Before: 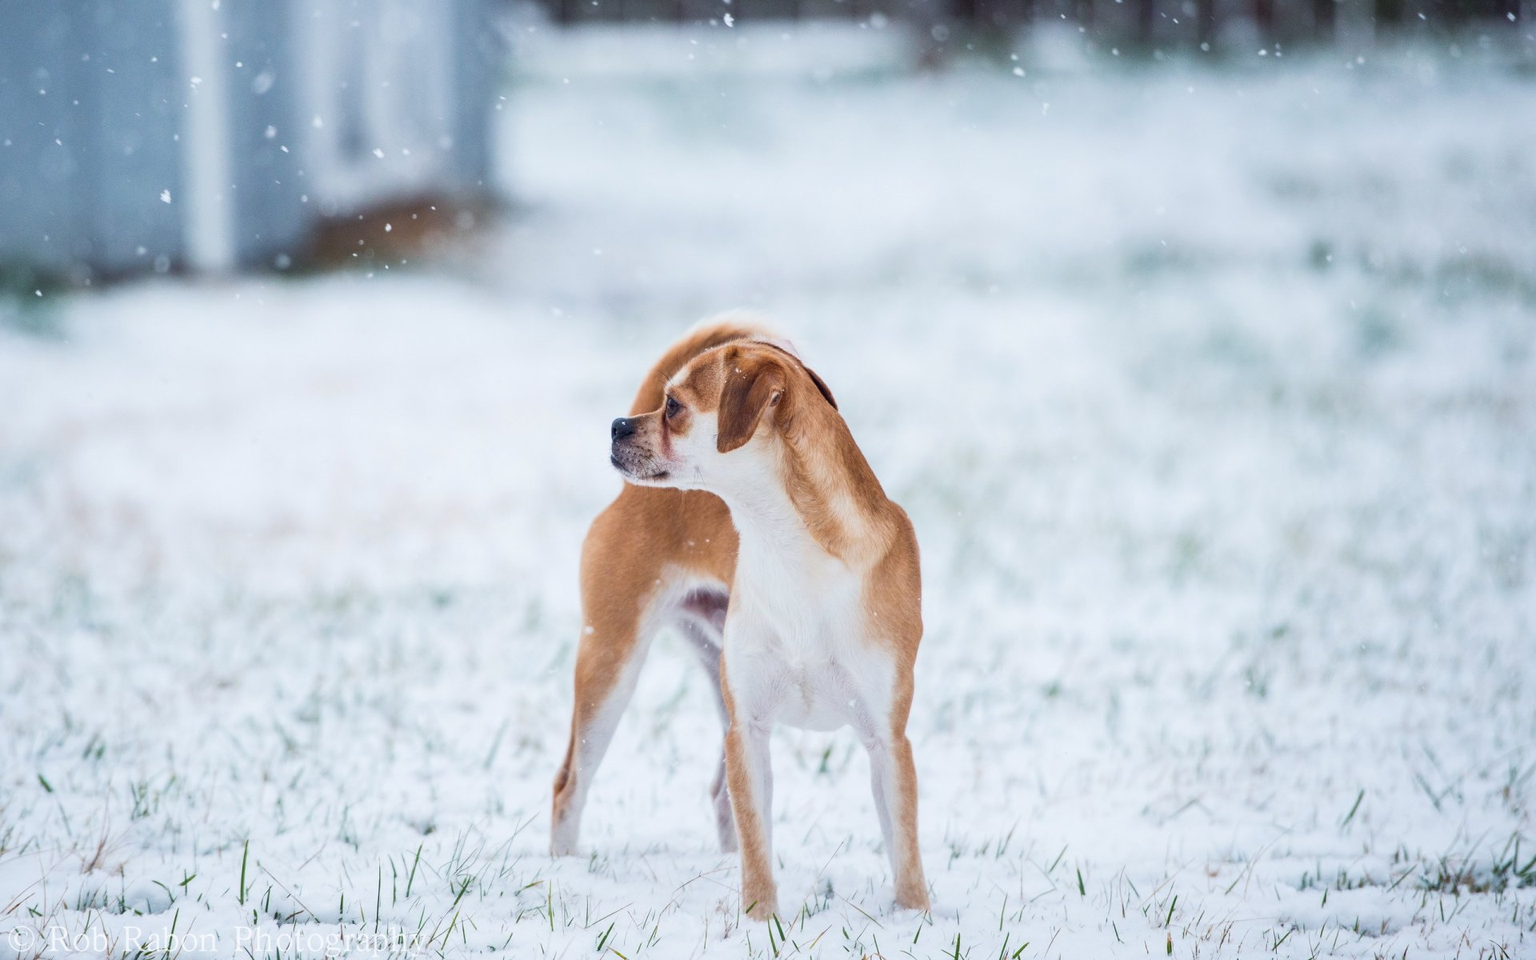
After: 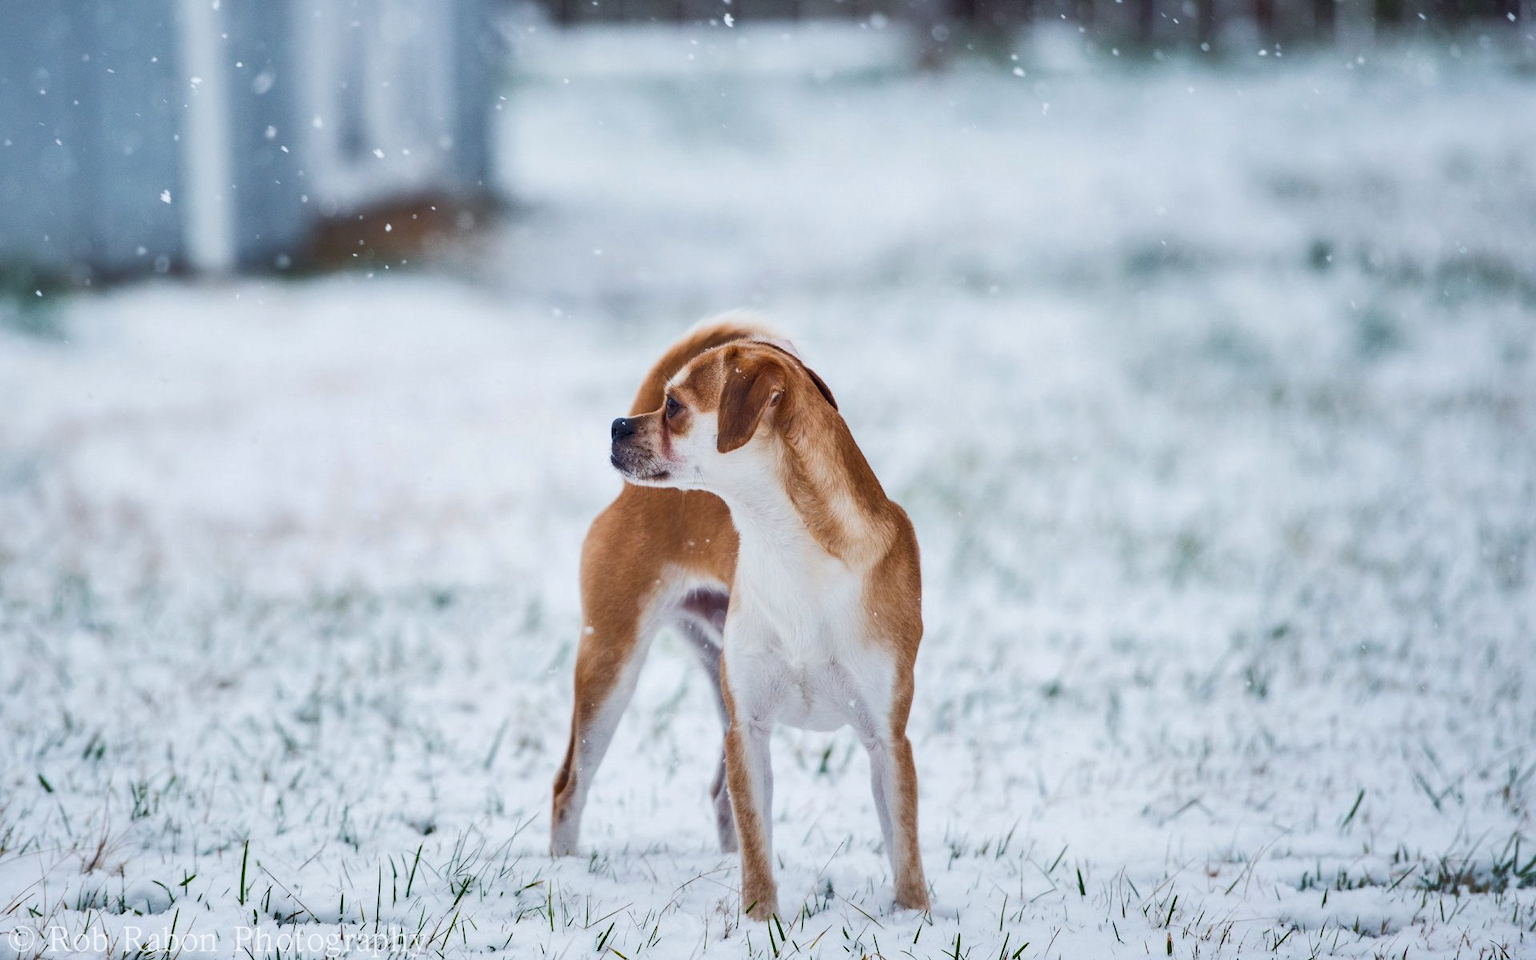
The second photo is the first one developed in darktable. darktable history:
shadows and highlights: shadows 58.56, soften with gaussian
